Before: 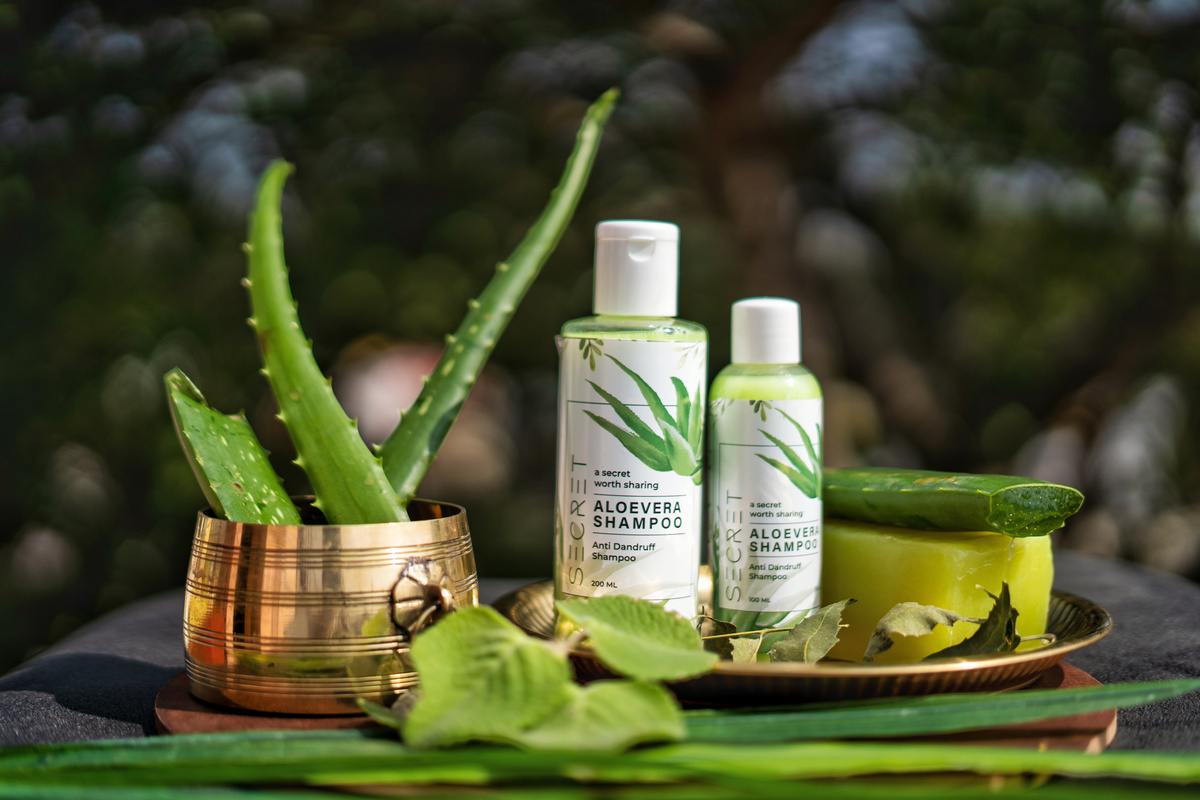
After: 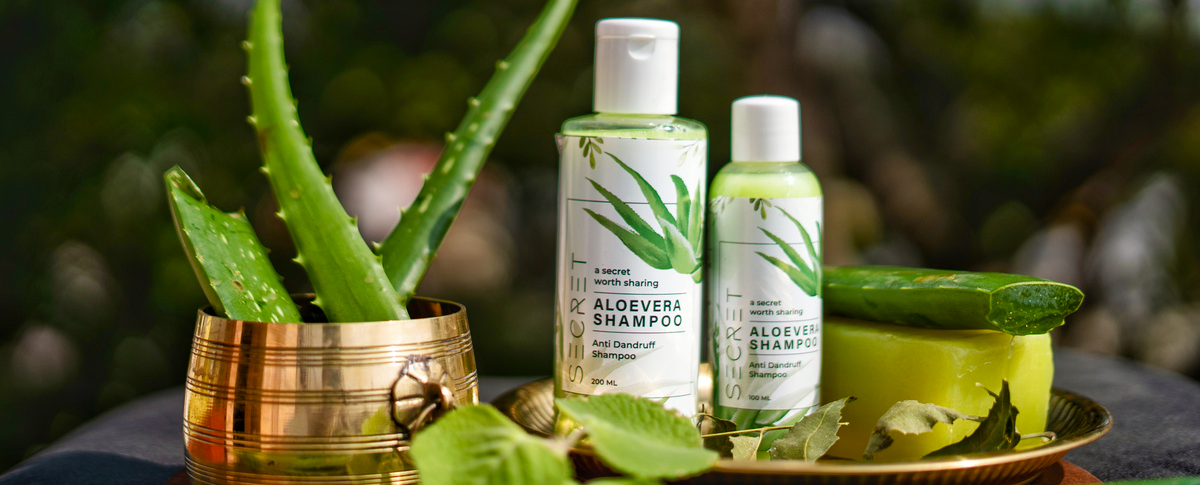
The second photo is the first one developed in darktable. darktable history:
color balance rgb: perceptual saturation grading › global saturation 20%, perceptual saturation grading › highlights -25%, perceptual saturation grading › shadows 25%
crop and rotate: top 25.357%, bottom 13.942%
